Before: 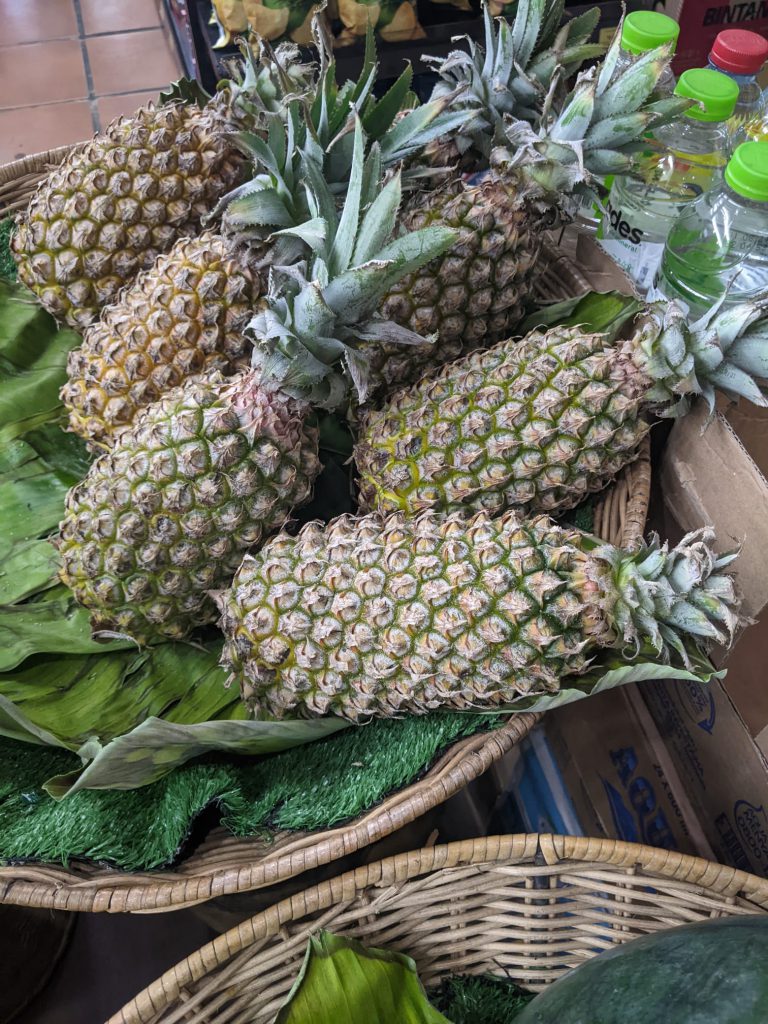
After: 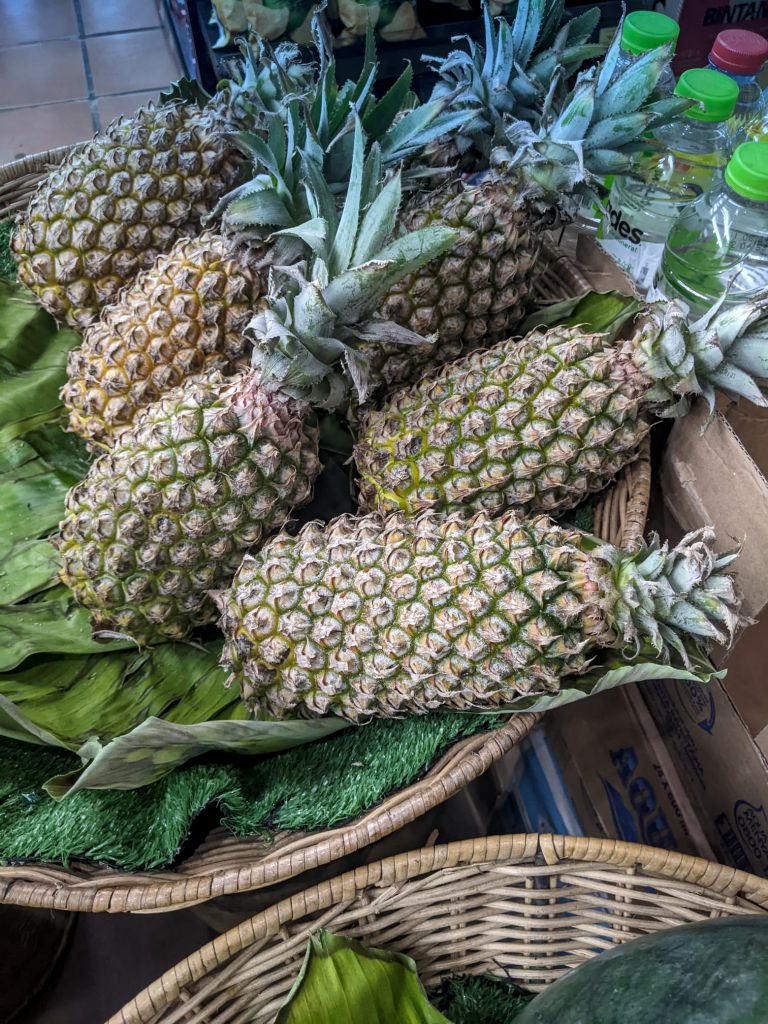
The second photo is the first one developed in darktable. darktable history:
local contrast: on, module defaults
graduated density: density 2.02 EV, hardness 44%, rotation 0.374°, offset 8.21, hue 208.8°, saturation 97%
